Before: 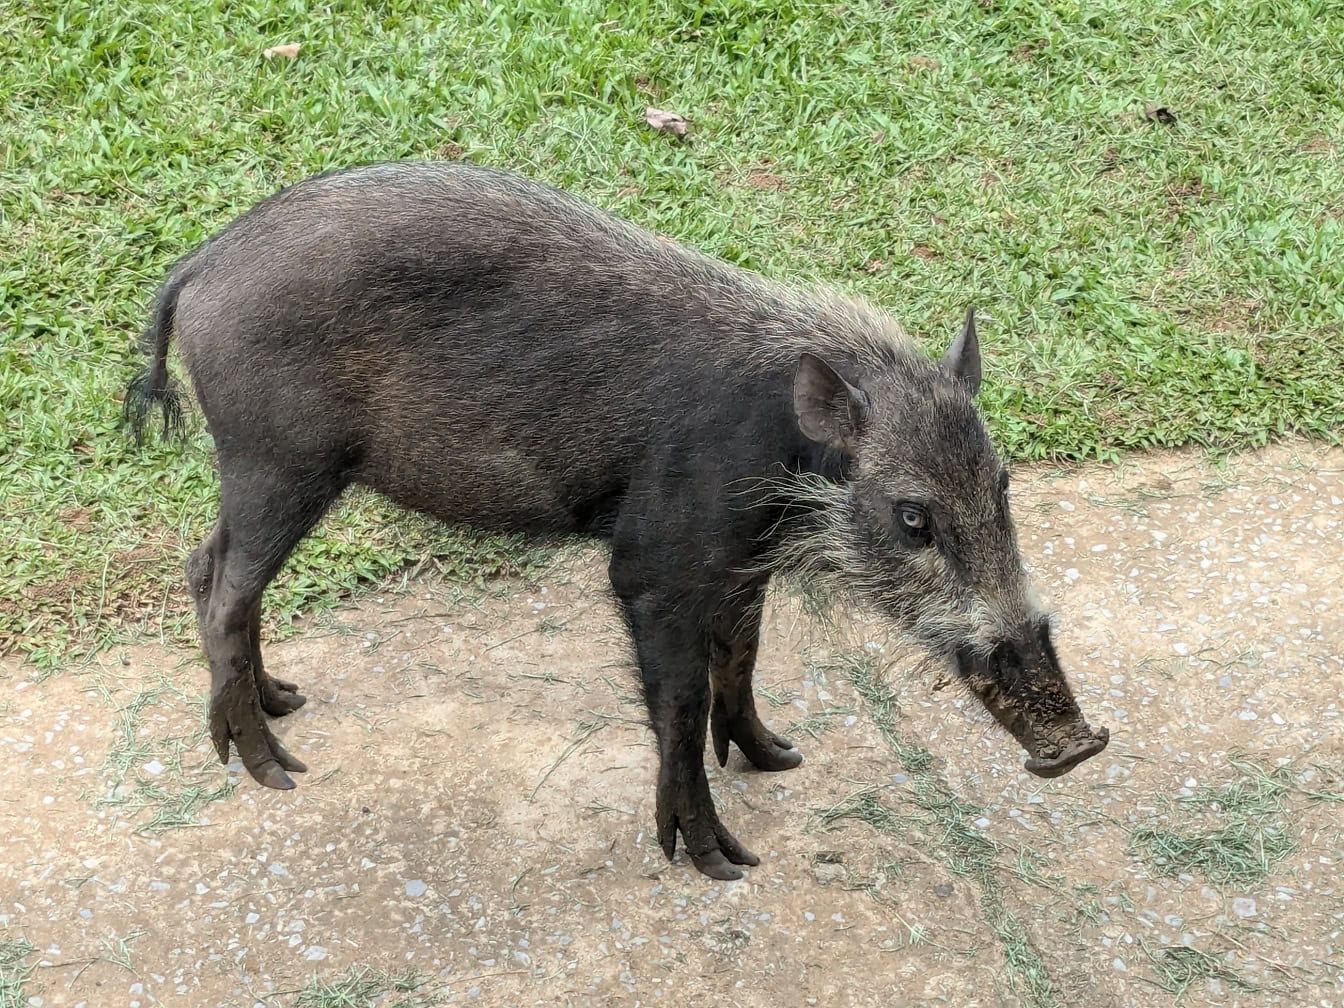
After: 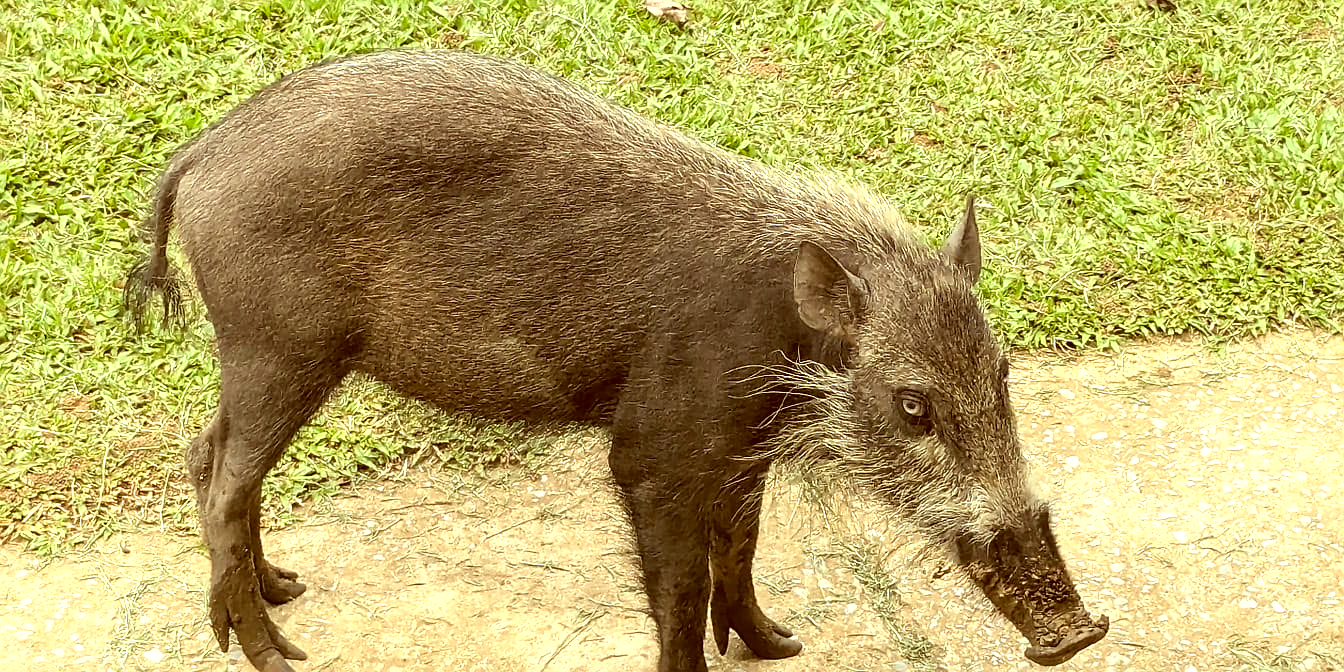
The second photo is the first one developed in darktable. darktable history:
sharpen: on, module defaults
exposure: exposure 0.669 EV, compensate highlight preservation false
color correction: highlights a* 1.12, highlights b* 24.26, shadows a* 15.58, shadows b* 24.26
color balance: lift [1.004, 1.002, 1.002, 0.998], gamma [1, 1.007, 1.002, 0.993], gain [1, 0.977, 1.013, 1.023], contrast -3.64%
crop: top 11.166%, bottom 22.168%
